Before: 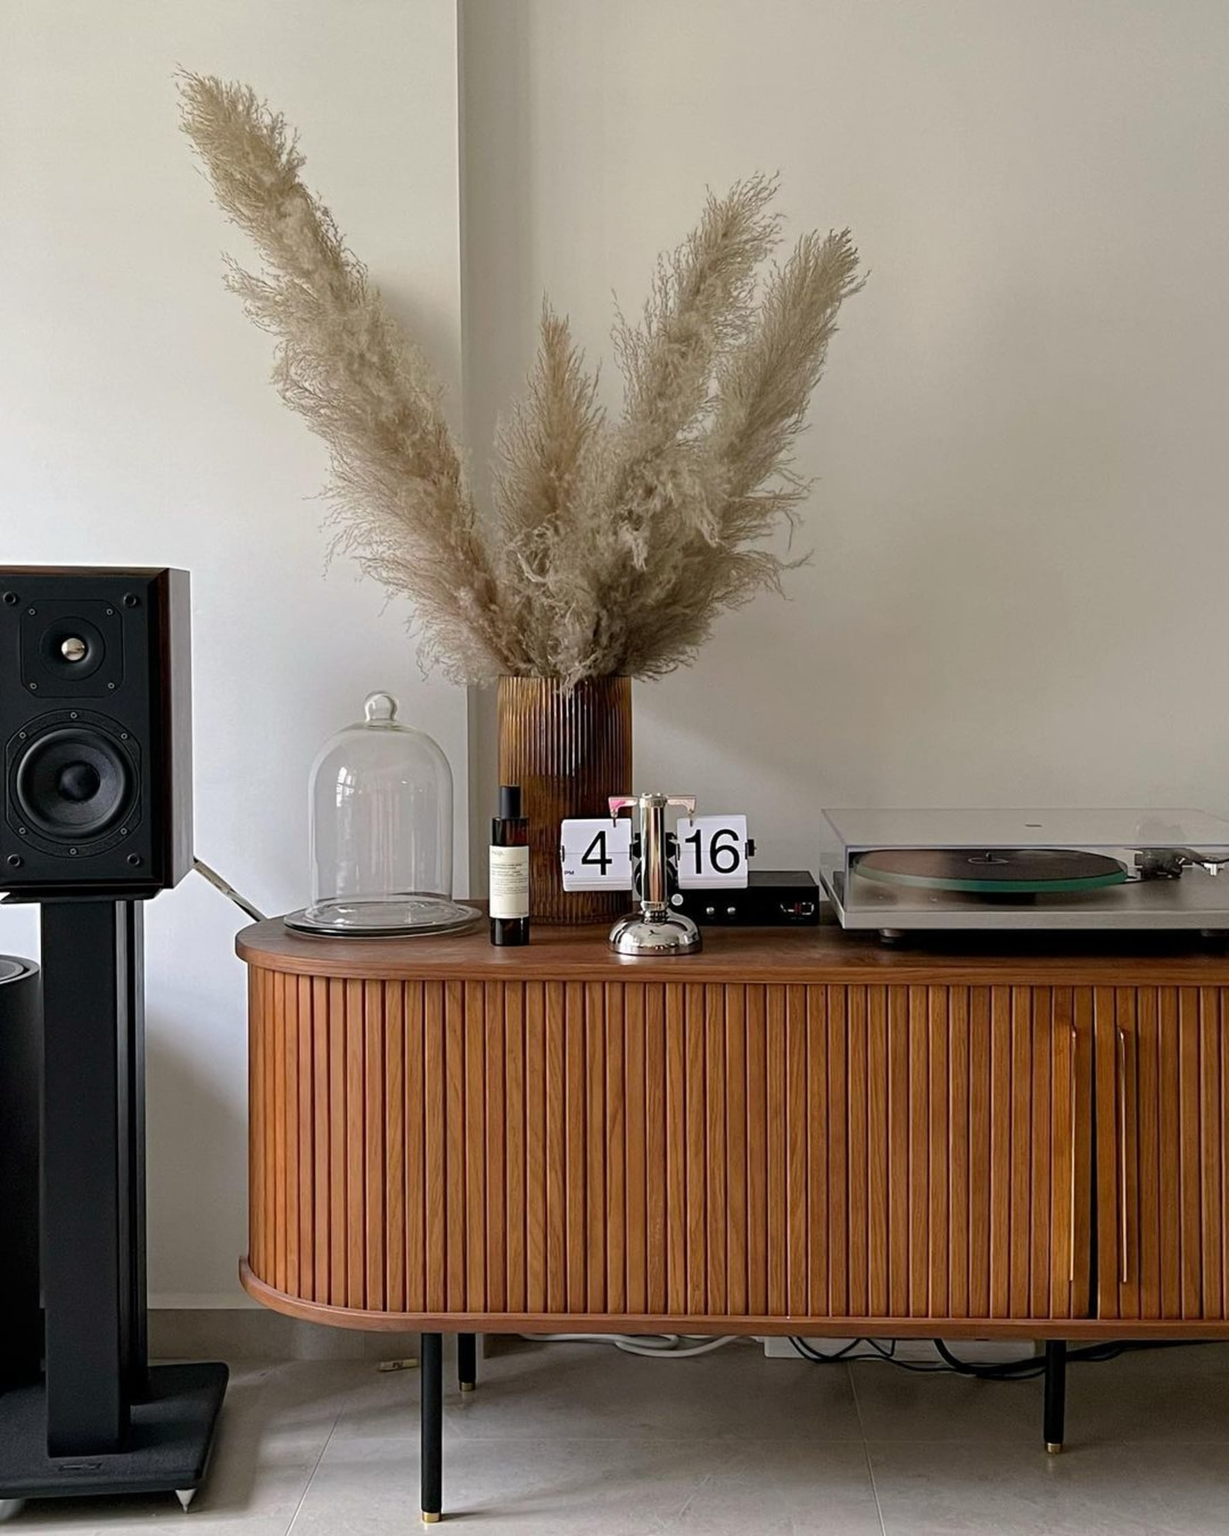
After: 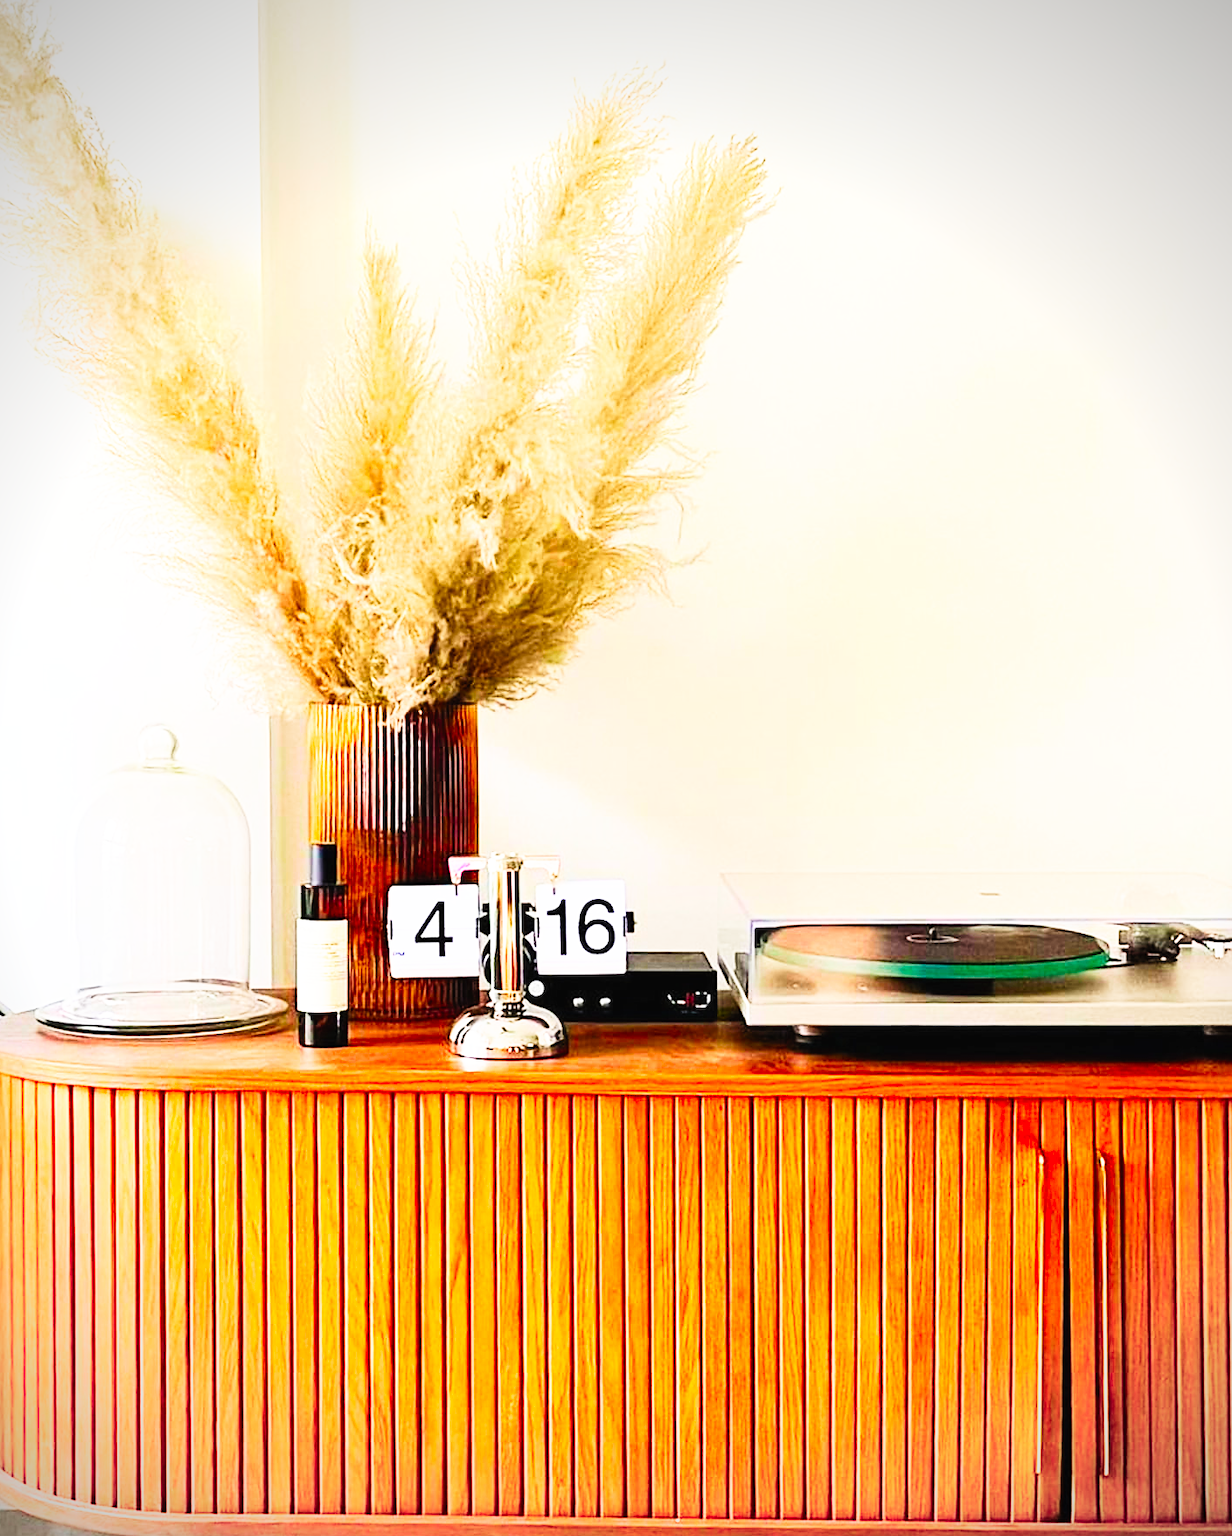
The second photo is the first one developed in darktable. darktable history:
crop and rotate: left 20.839%, top 8.088%, right 0.346%, bottom 13.357%
vignetting: on, module defaults
contrast brightness saturation: contrast 0.199, brightness 0.196, saturation 0.798
base curve: curves: ch0 [(0, 0) (0.007, 0.004) (0.027, 0.03) (0.046, 0.07) (0.207, 0.54) (0.442, 0.872) (0.673, 0.972) (1, 1)], preserve colors none
exposure: black level correction 0, exposure 0.701 EV, compensate highlight preservation false
local contrast: mode bilateral grid, contrast 100, coarseness 99, detail 94%, midtone range 0.2
shadows and highlights: shadows 31.18, highlights 1.22, highlights color adjustment 78.79%, soften with gaussian
sharpen: radius 1.001, threshold 0.9
